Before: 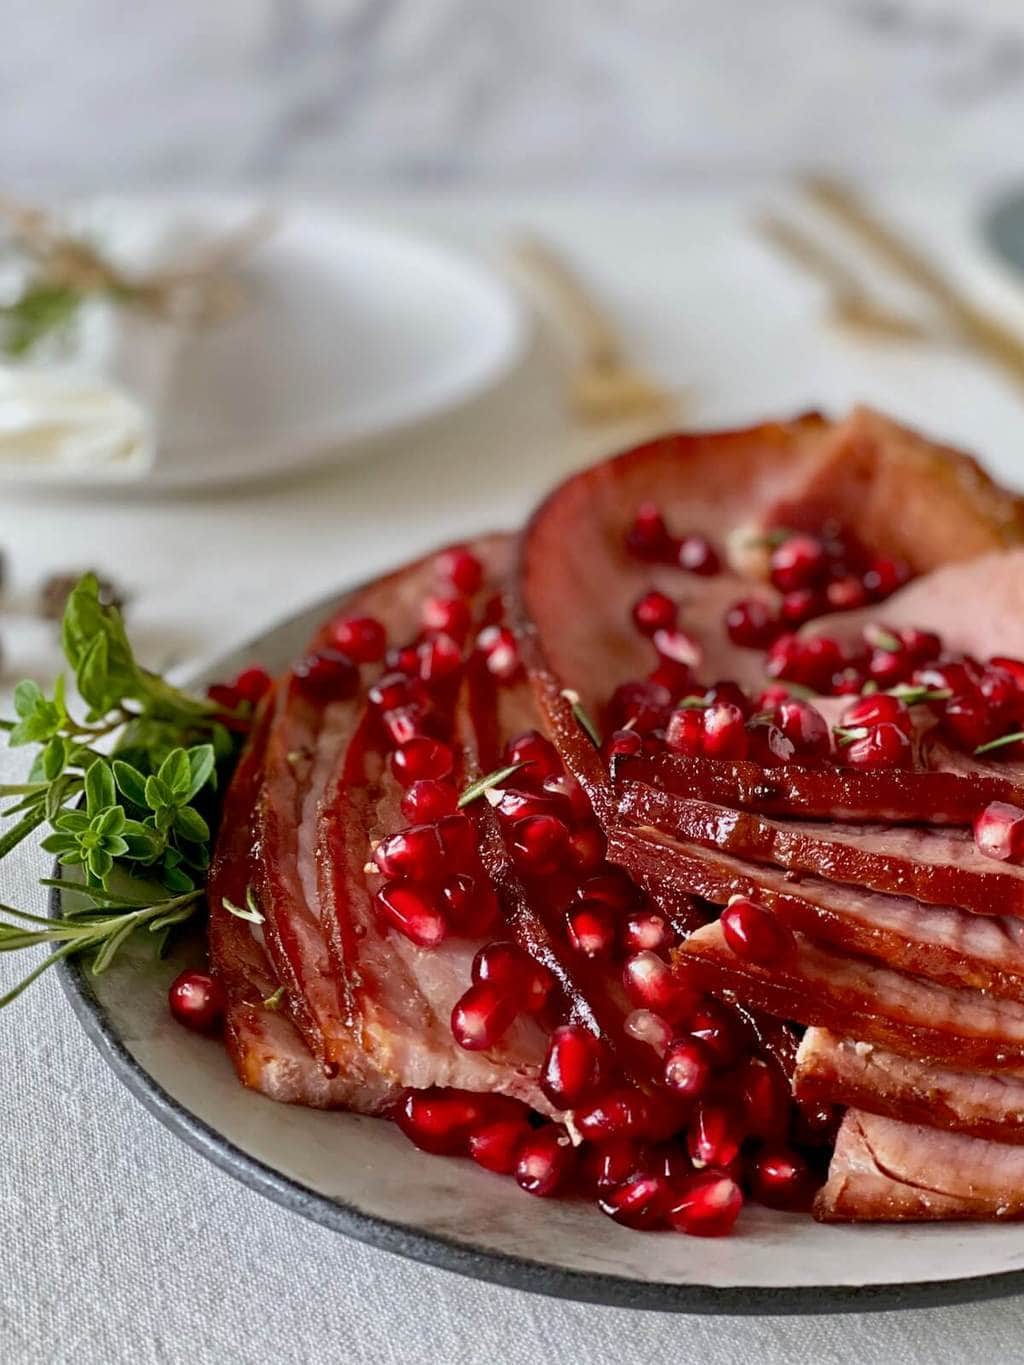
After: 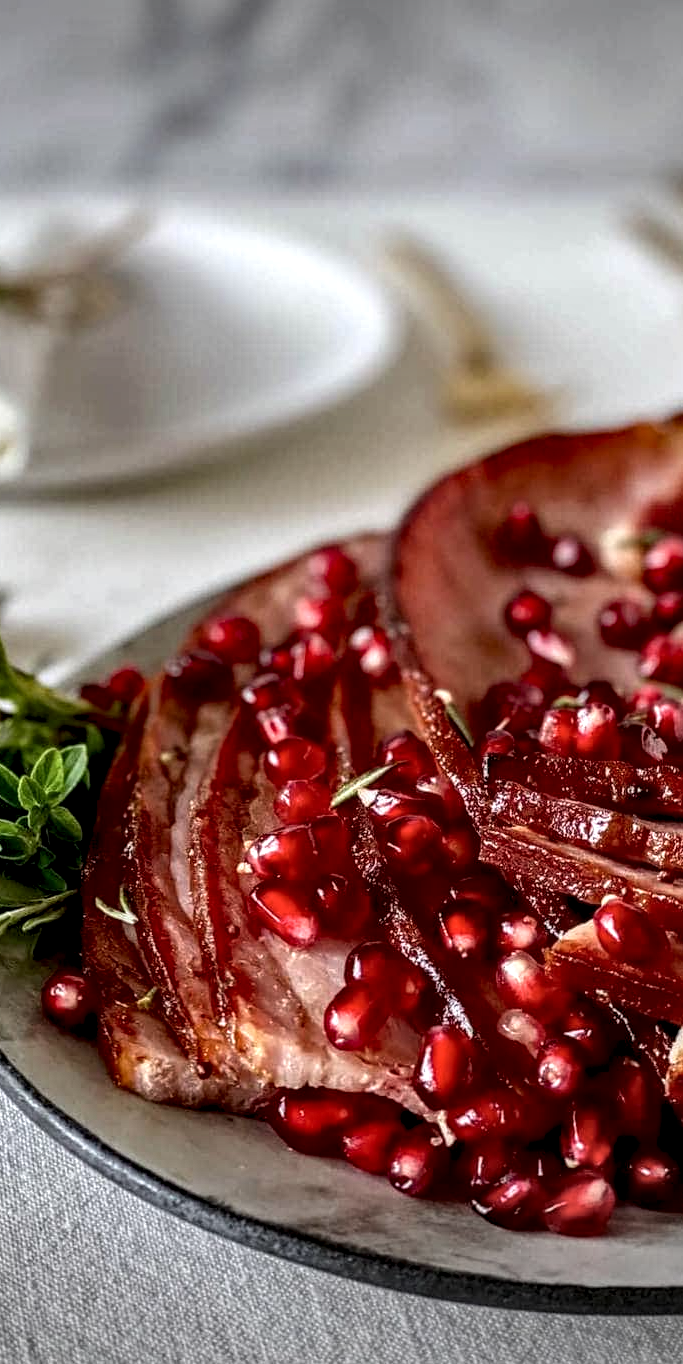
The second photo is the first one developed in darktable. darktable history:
local contrast: highlights 17%, detail 186%
vignetting: fall-off start 99.73%, width/height ratio 1.325
crop and rotate: left 12.43%, right 20.807%
